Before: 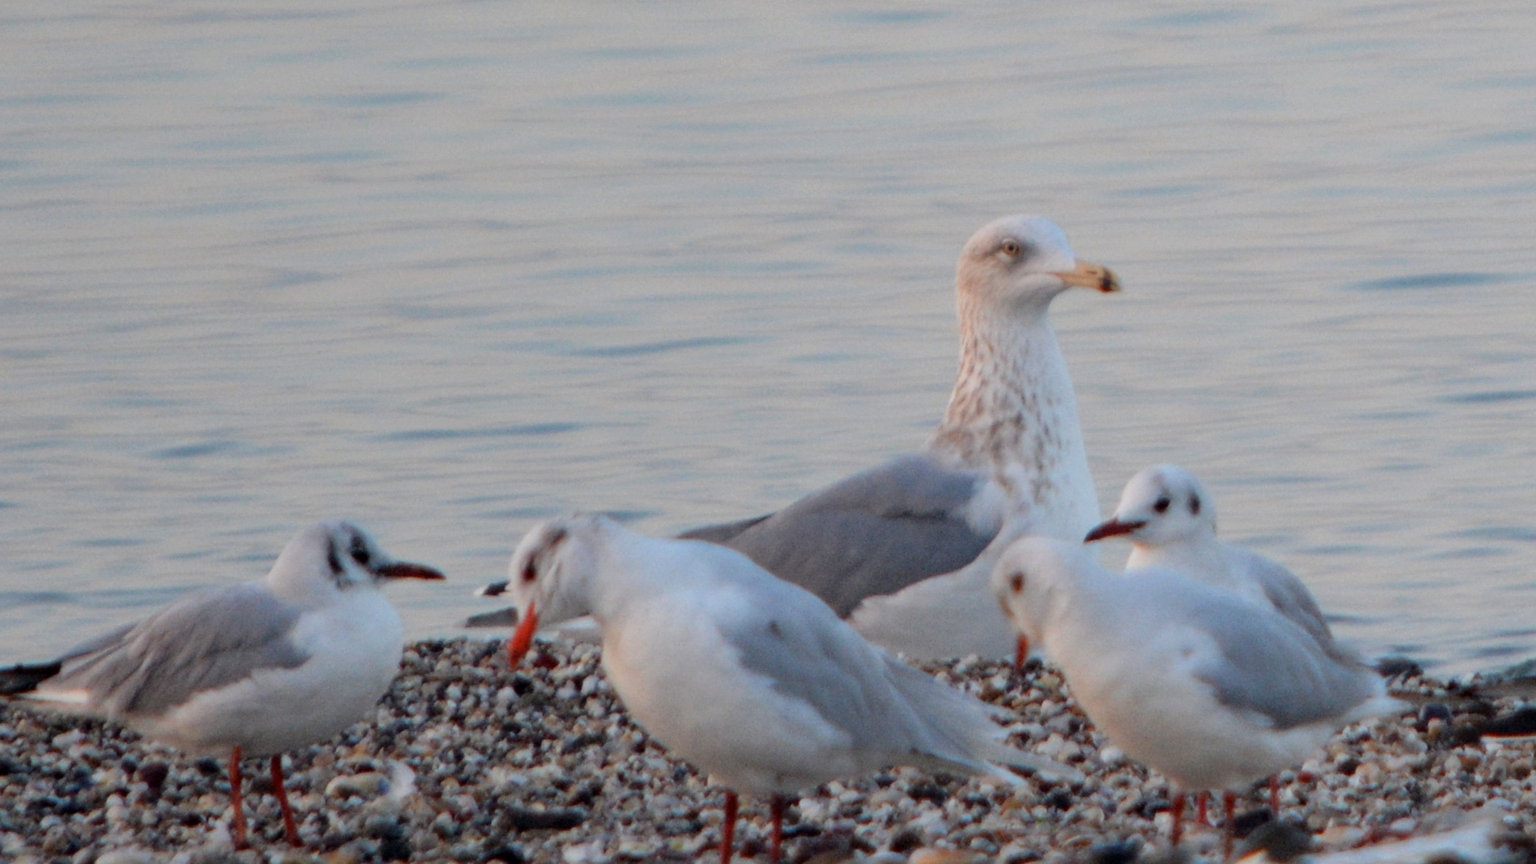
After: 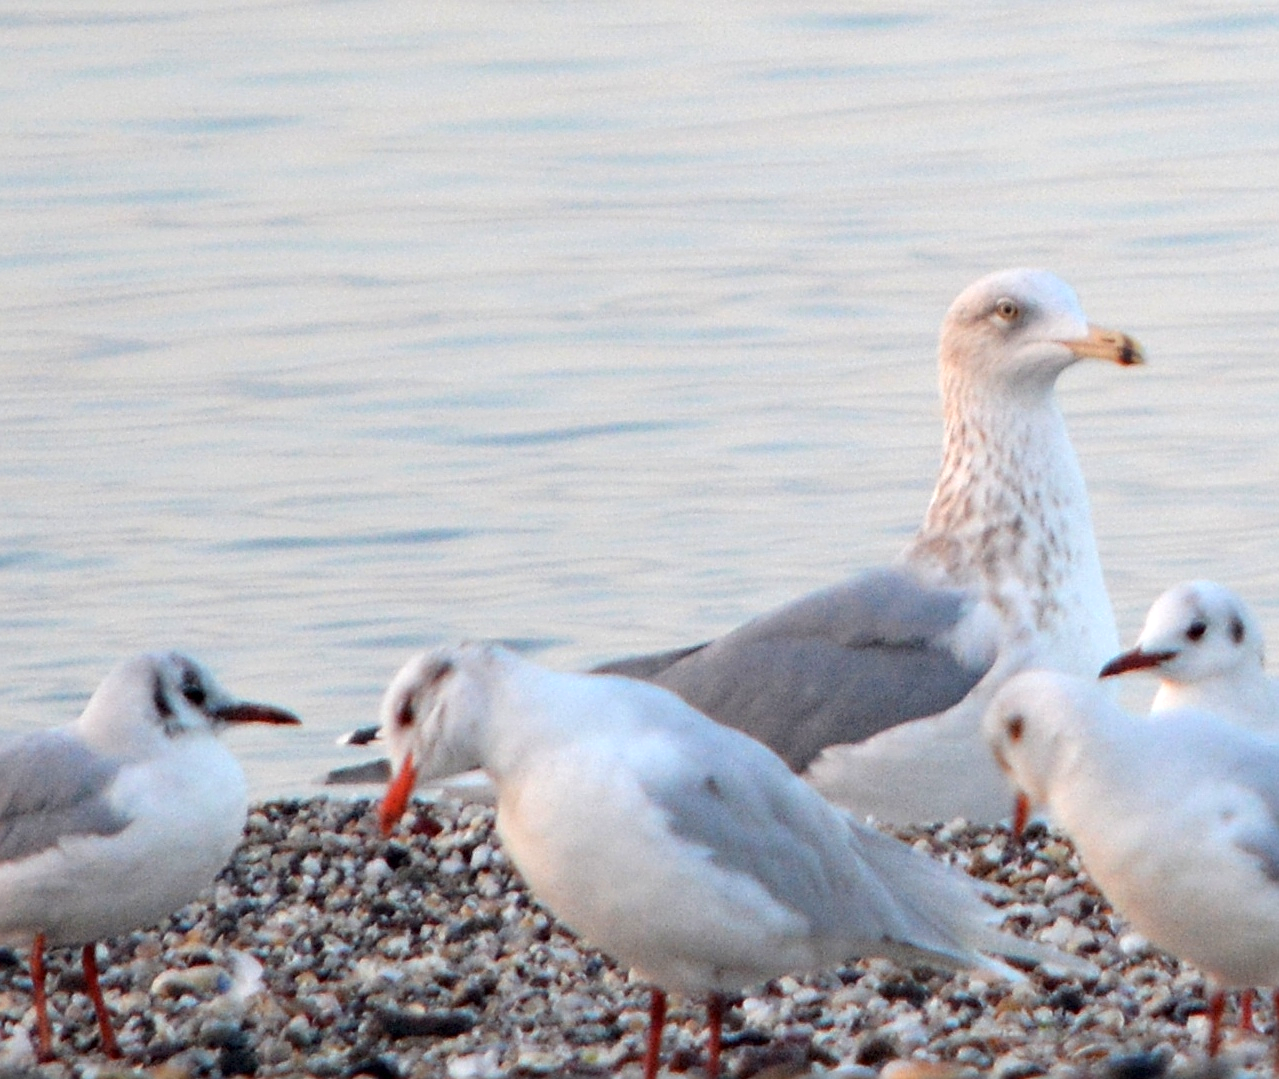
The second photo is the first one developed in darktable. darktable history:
contrast brightness saturation: contrast 0.008, saturation -0.053
exposure: exposure 0.777 EV, compensate highlight preservation false
sharpen: on, module defaults
crop and rotate: left 13.345%, right 19.993%
